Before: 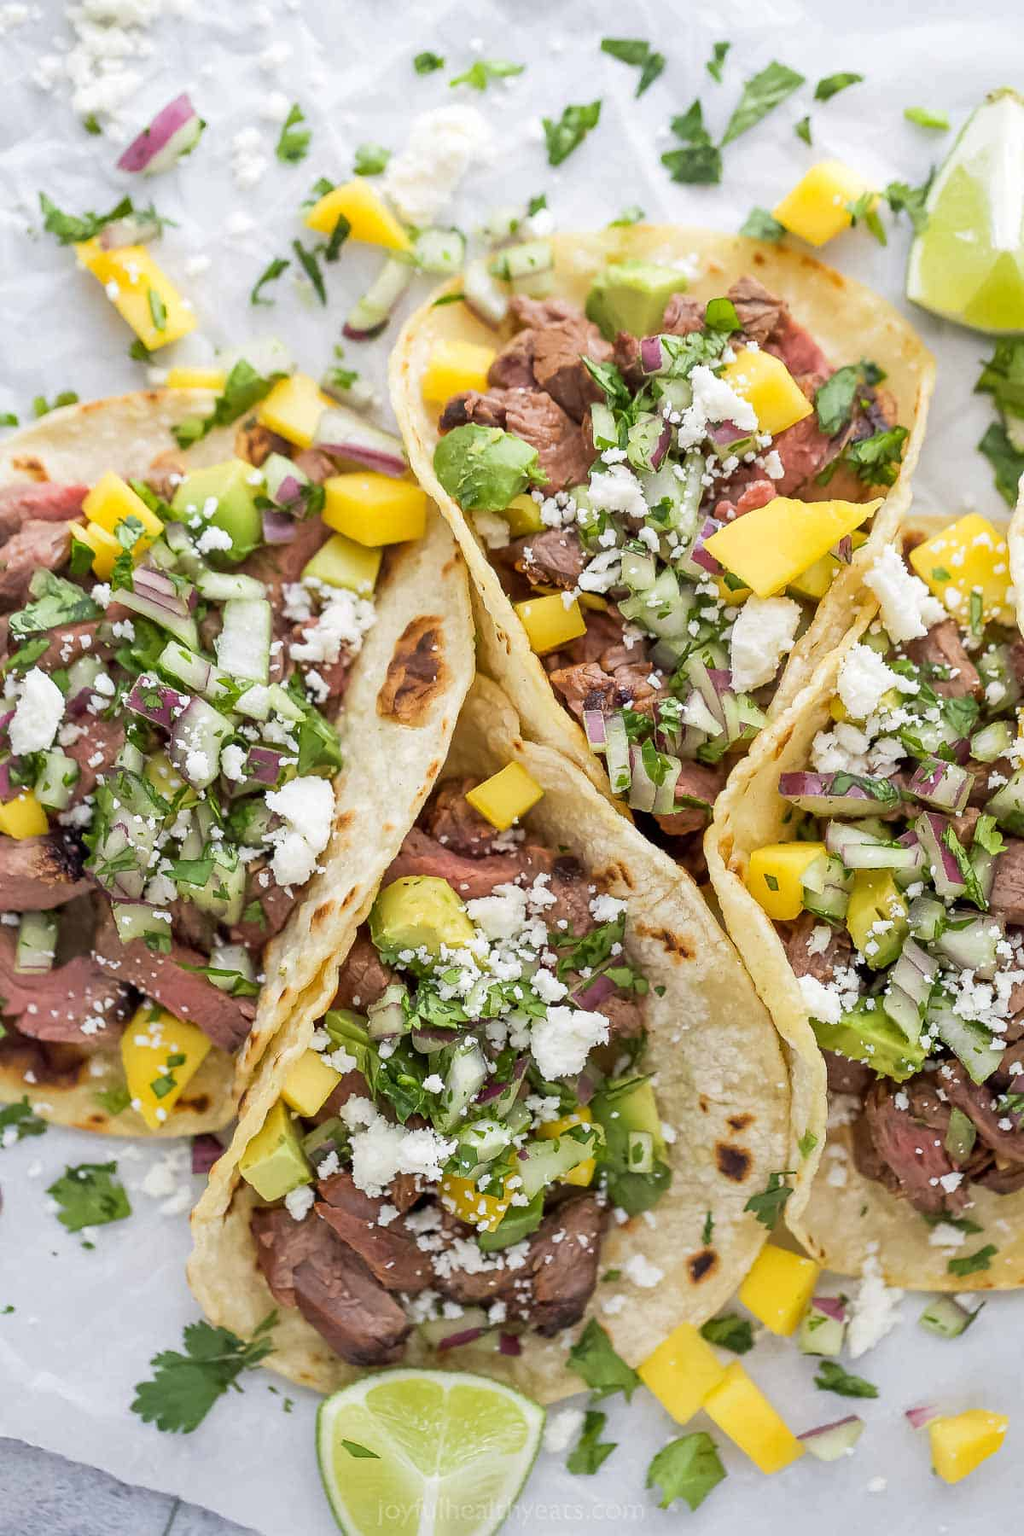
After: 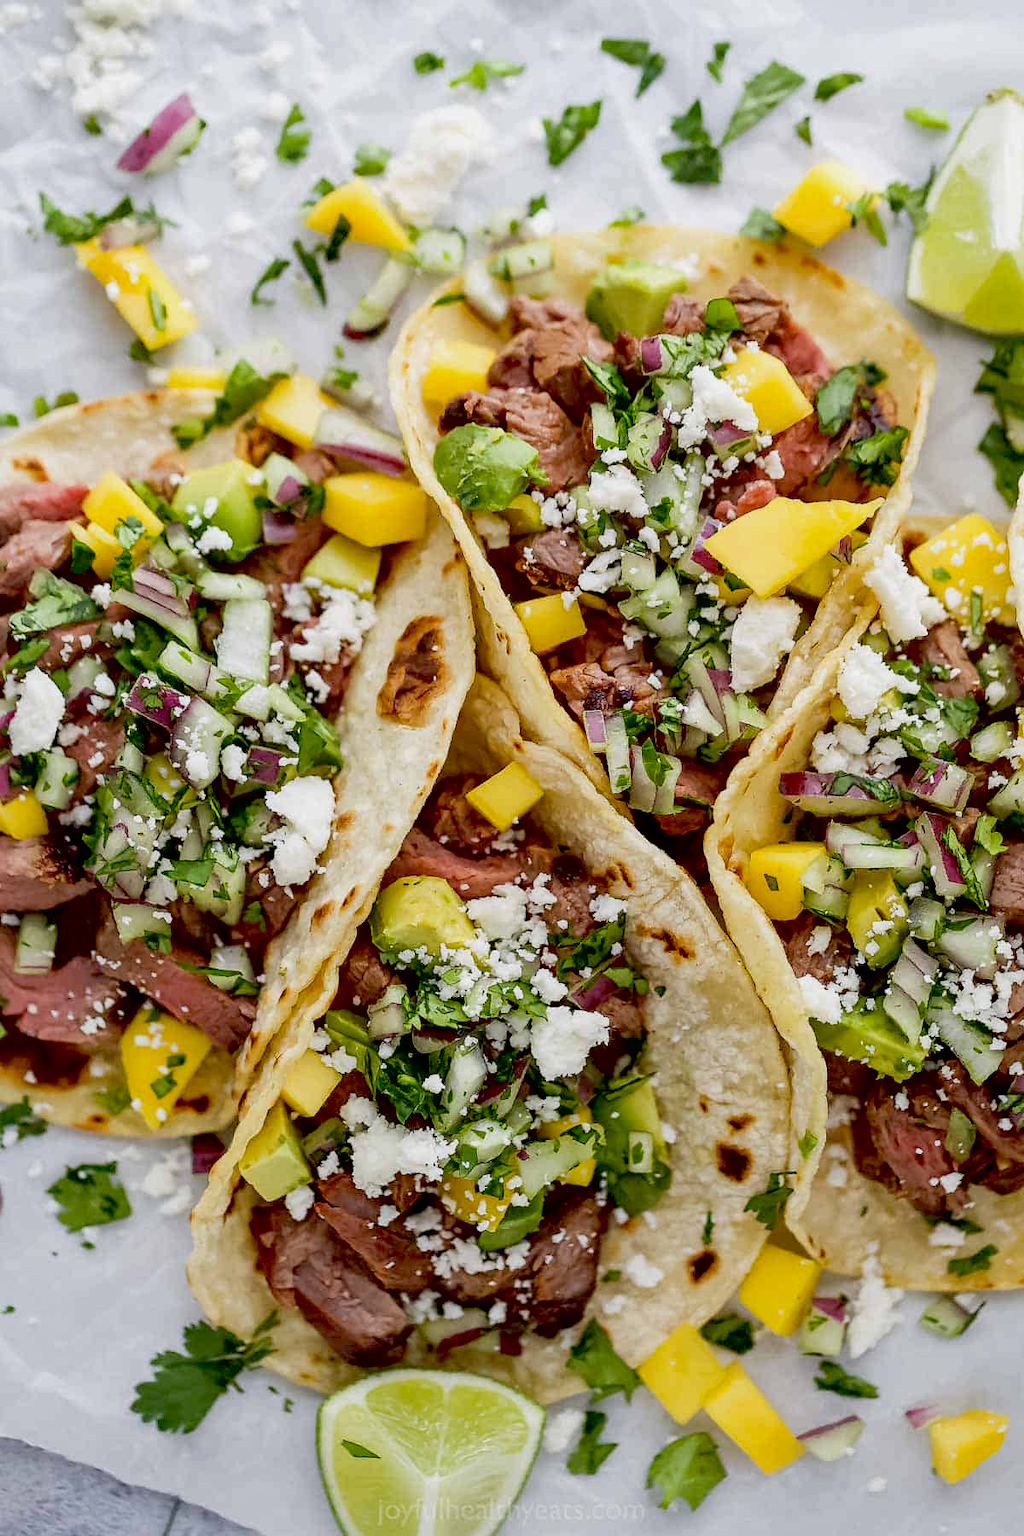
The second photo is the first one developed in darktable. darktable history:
exposure: black level correction 0.044, exposure -0.229 EV, compensate highlight preservation false
local contrast: mode bilateral grid, contrast 20, coarseness 50, detail 119%, midtone range 0.2
